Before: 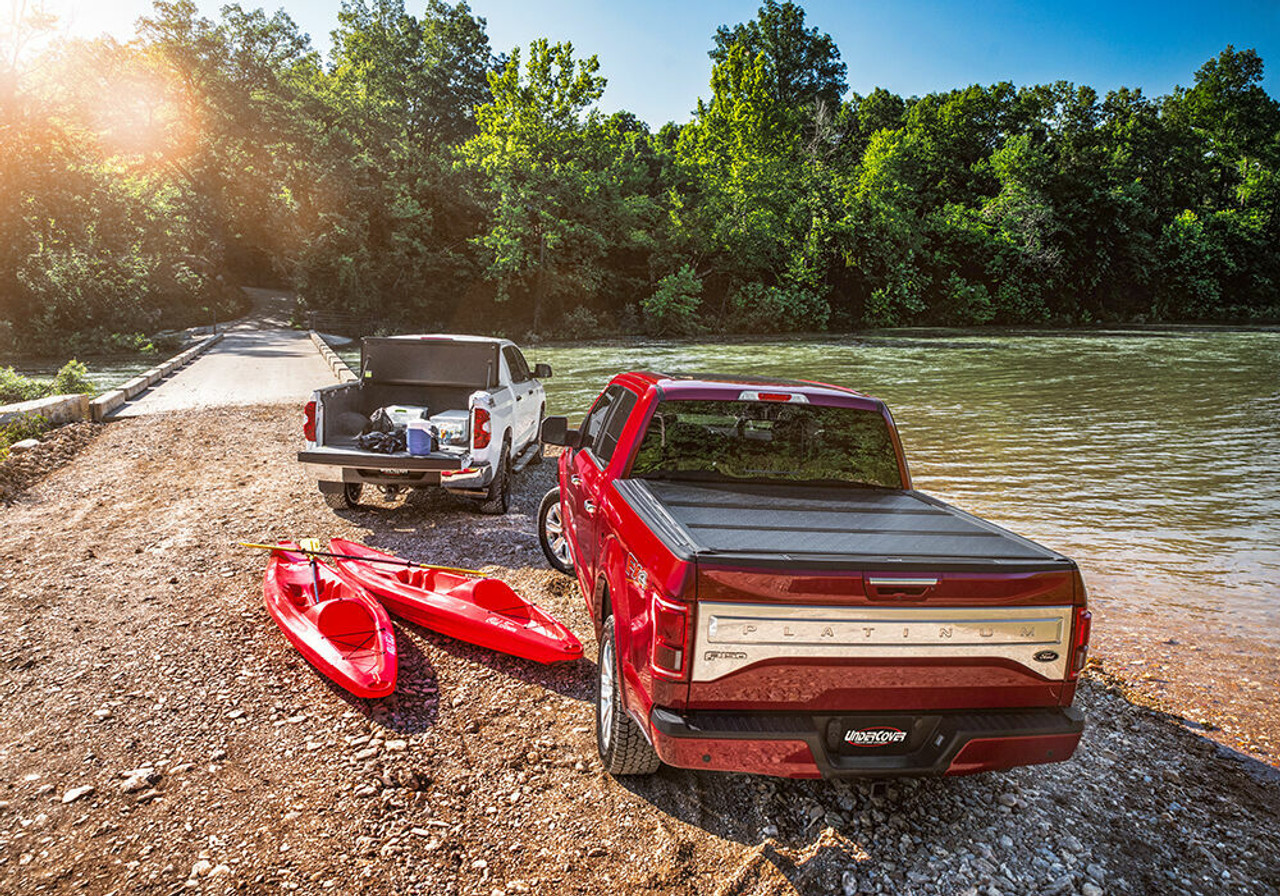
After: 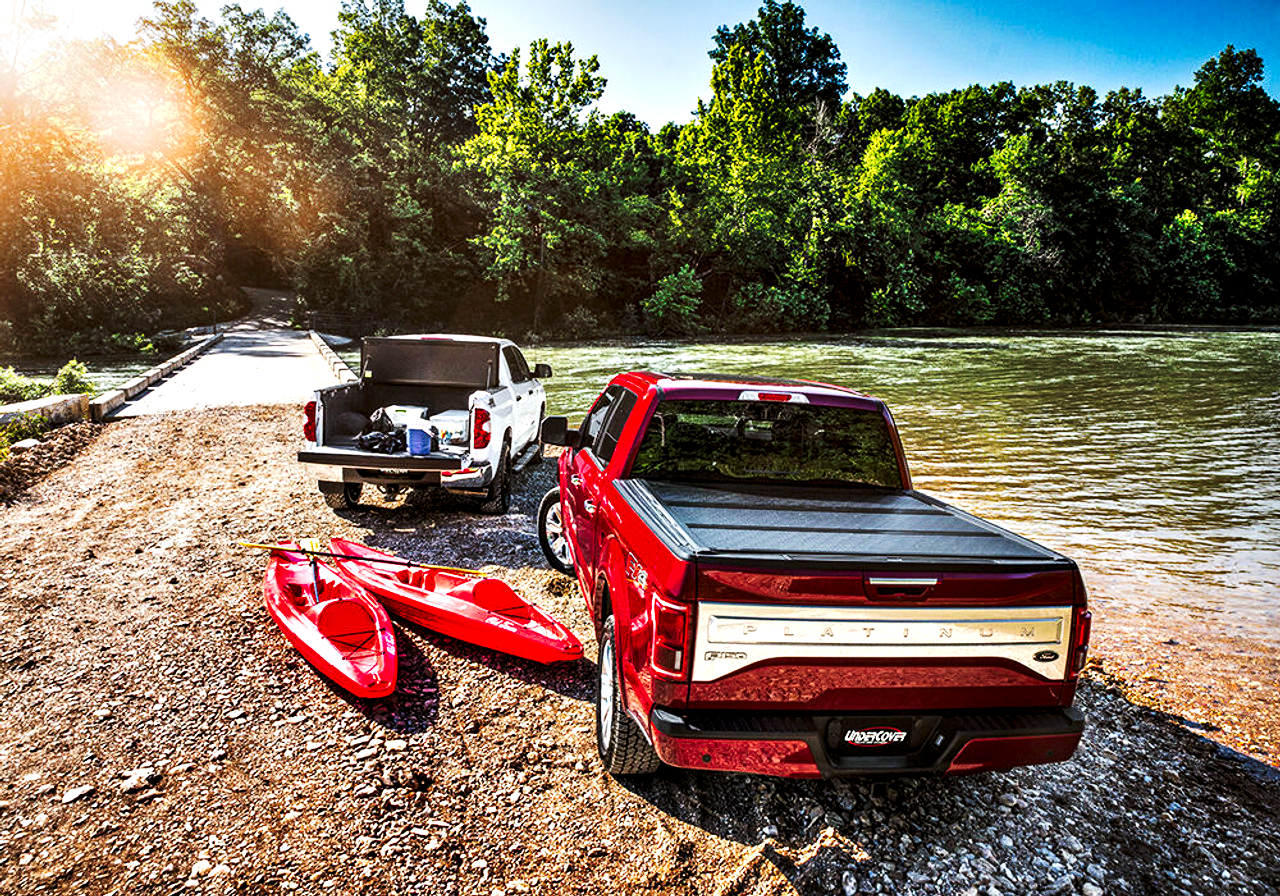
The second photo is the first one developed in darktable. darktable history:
contrast equalizer: octaves 7, y [[0.6 ×6], [0.55 ×6], [0 ×6], [0 ×6], [0 ×6]]
tone curve: curves: ch0 [(0, 0) (0.055, 0.031) (0.282, 0.215) (0.729, 0.785) (1, 1)], preserve colors none
